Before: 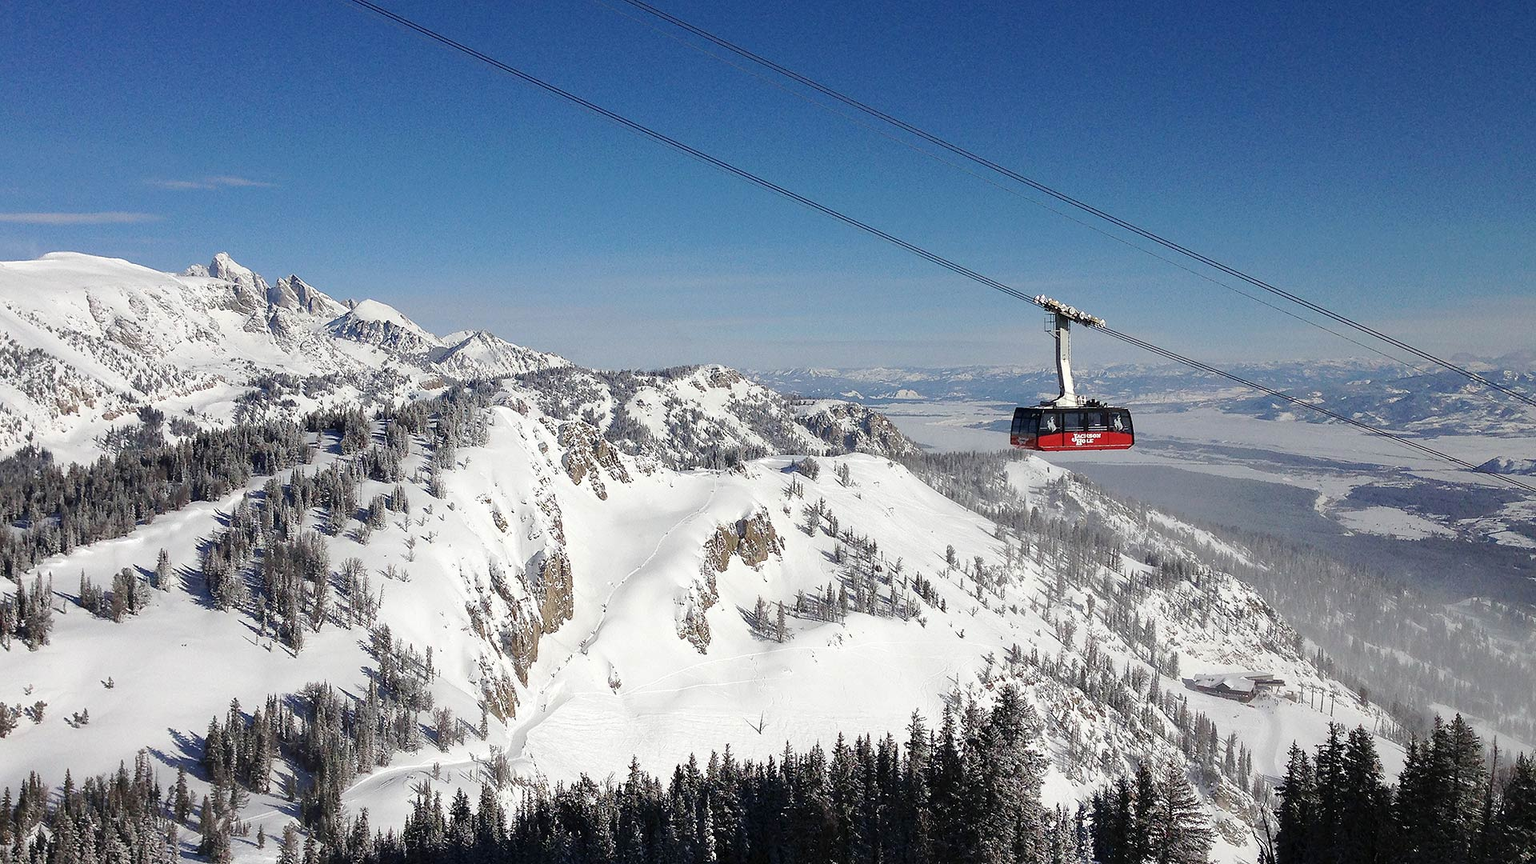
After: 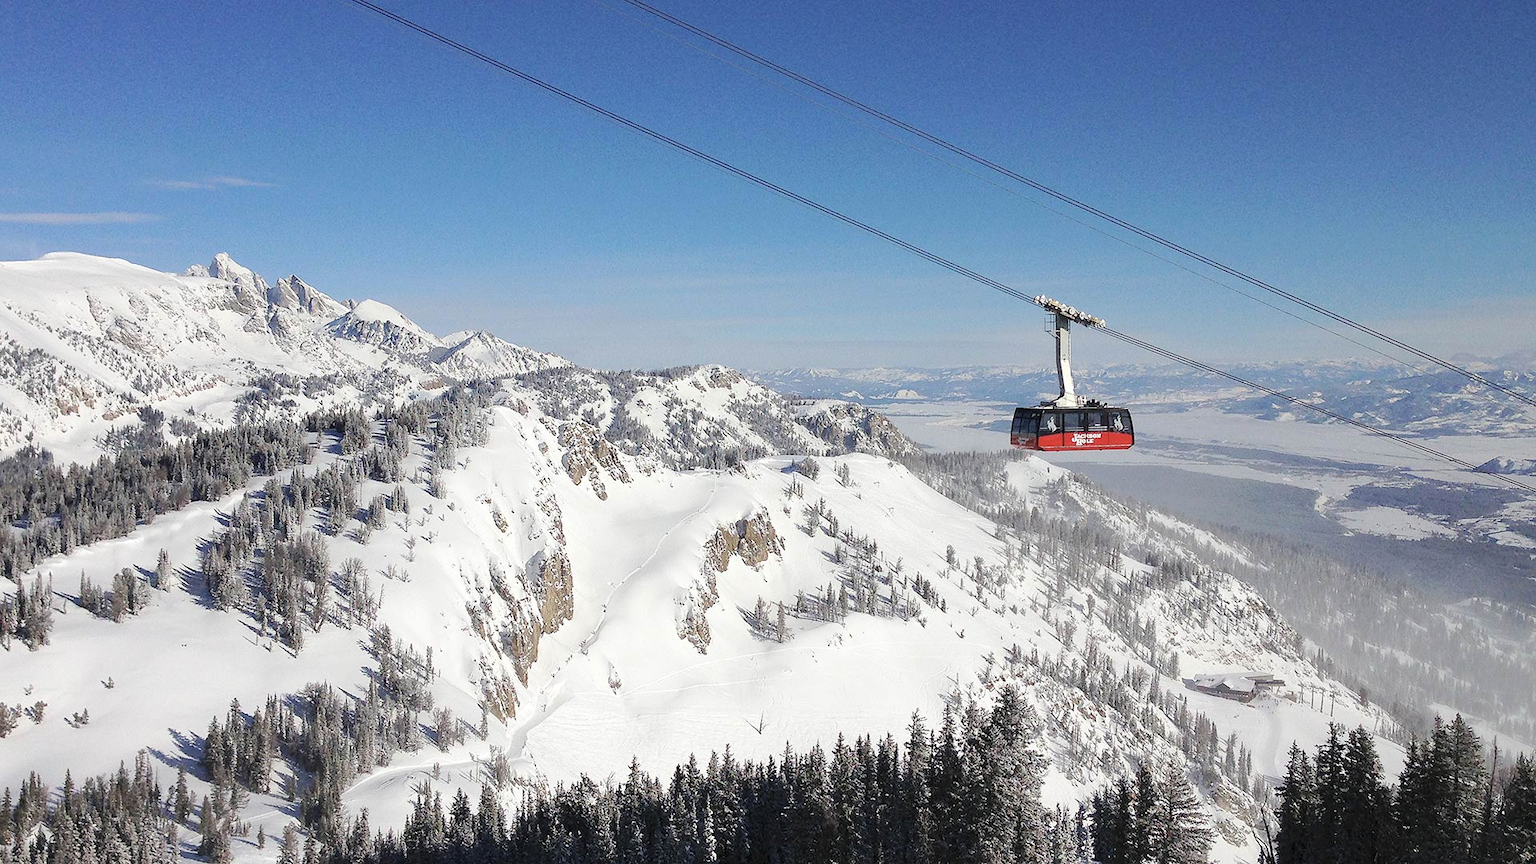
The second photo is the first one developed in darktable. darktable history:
contrast brightness saturation: brightness 0.154
